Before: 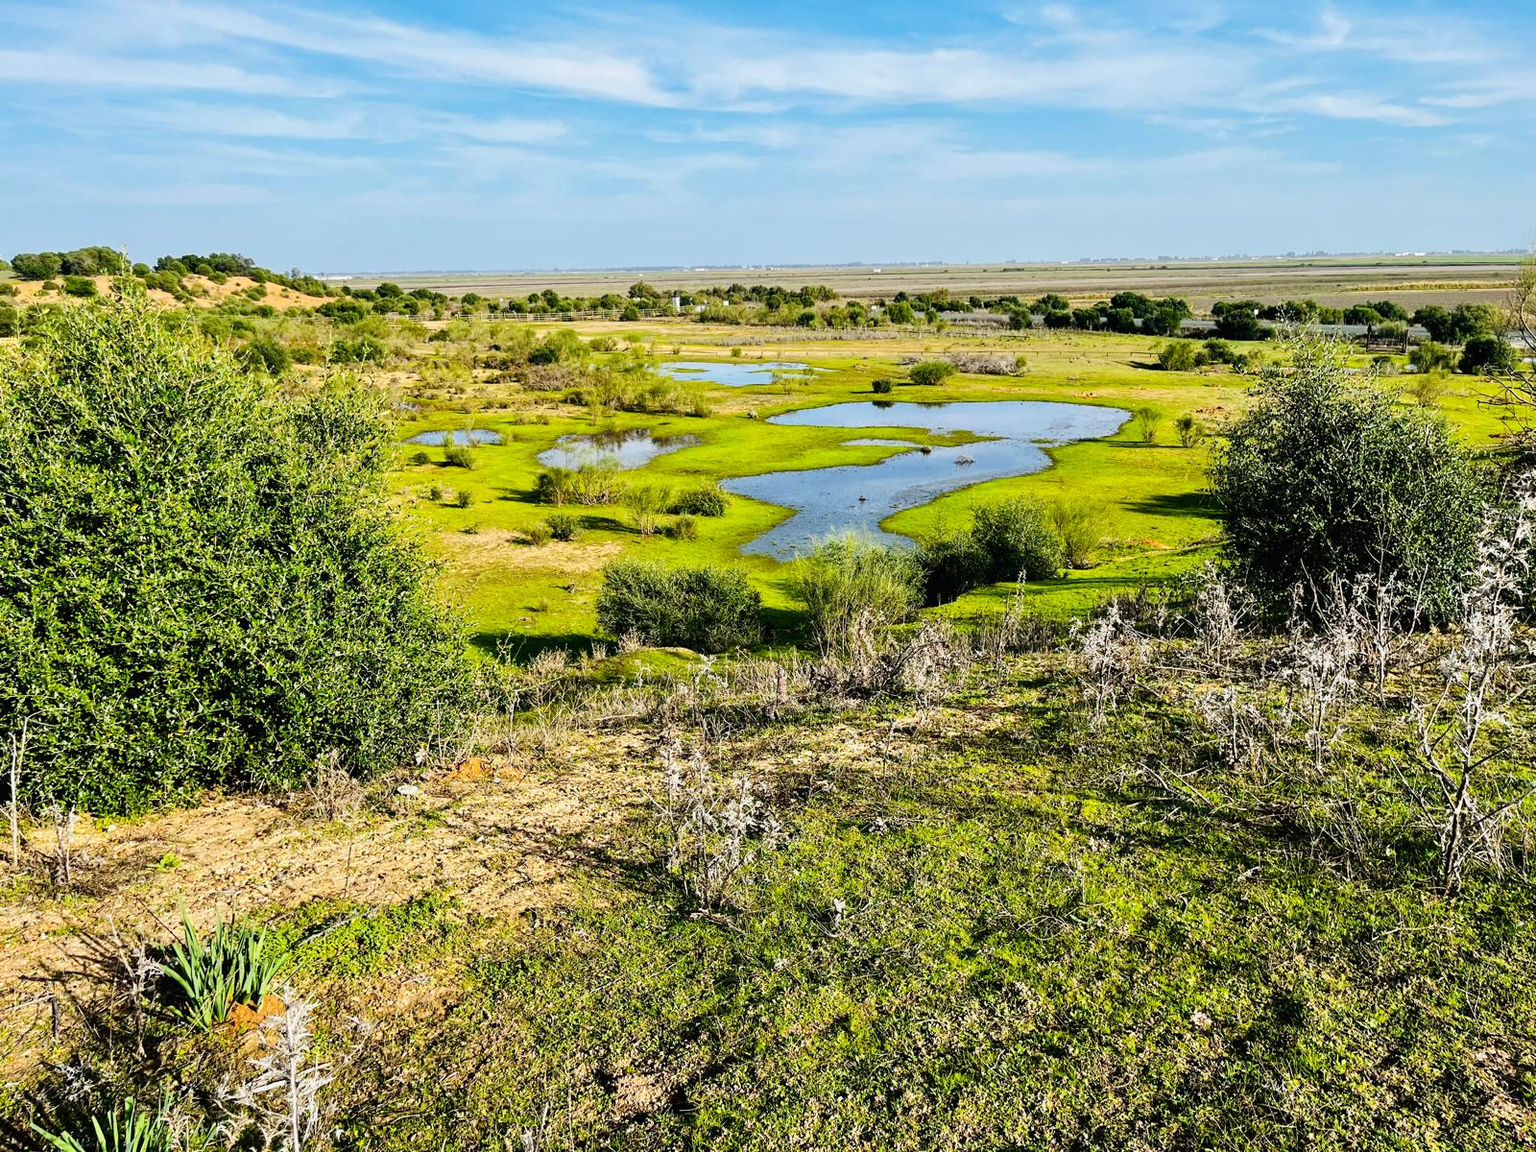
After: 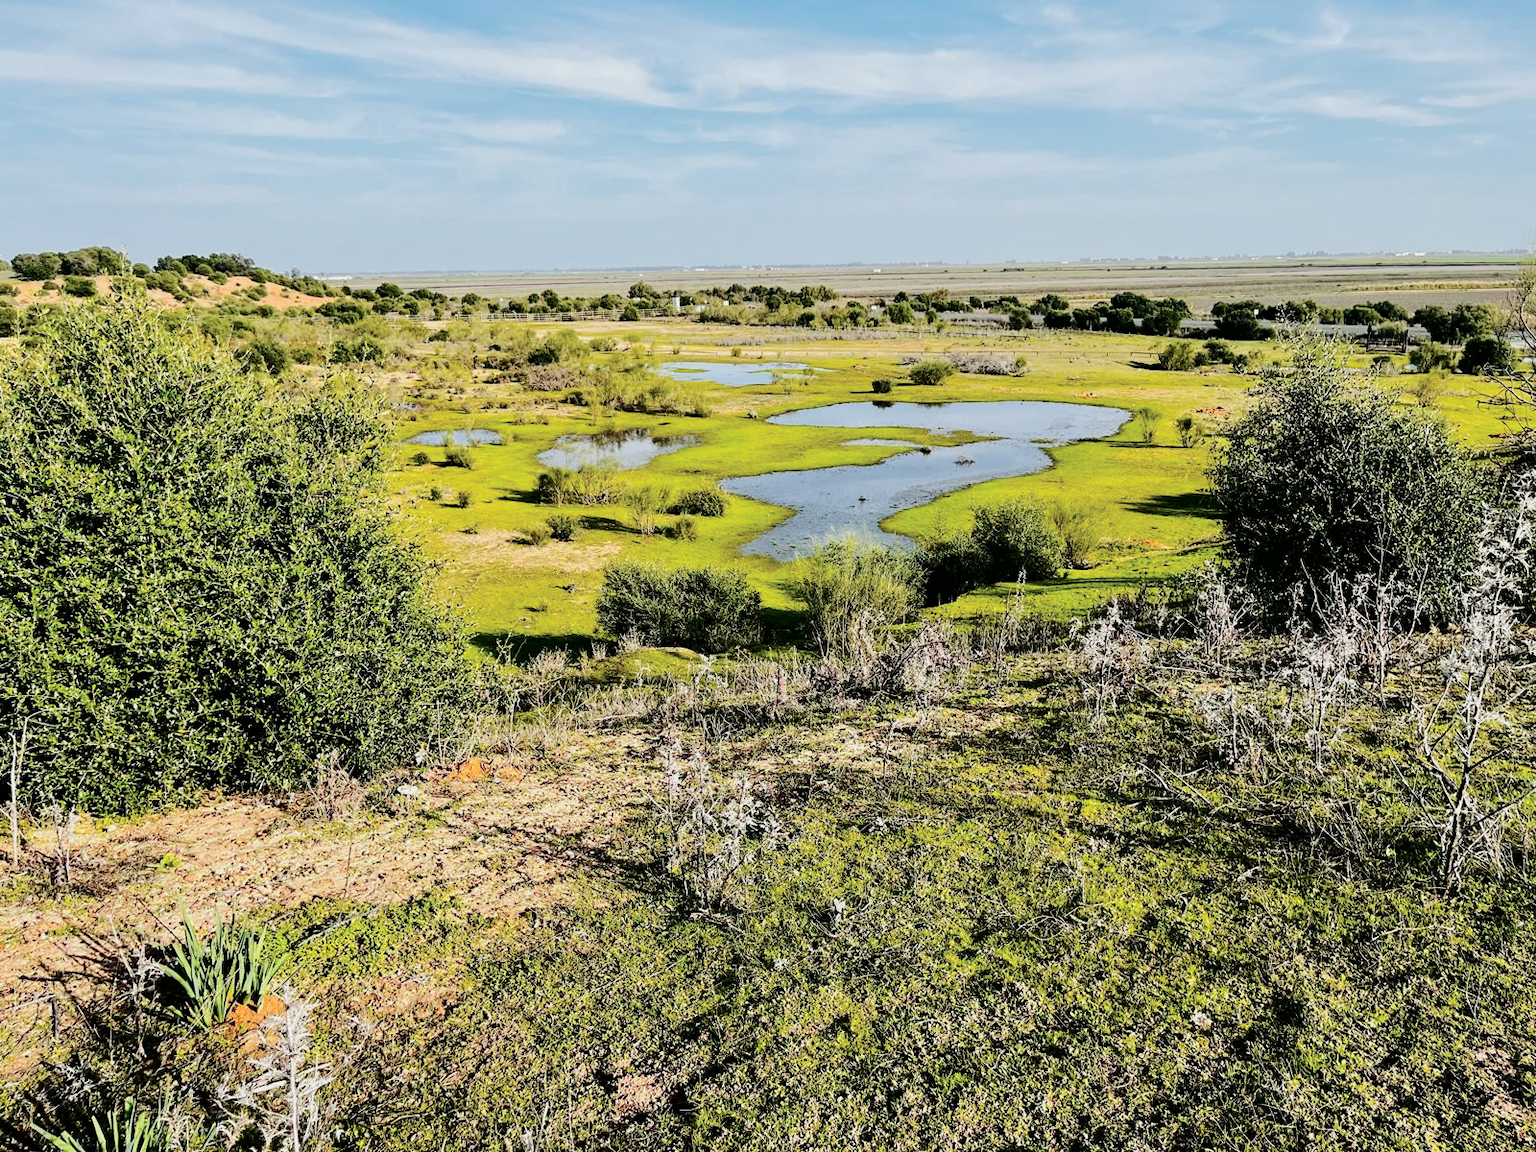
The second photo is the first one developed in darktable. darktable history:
tone curve: curves: ch0 [(0, 0) (0.058, 0.022) (0.265, 0.208) (0.41, 0.417) (0.485, 0.524) (0.638, 0.673) (0.845, 0.828) (0.994, 0.964)]; ch1 [(0, 0) (0.136, 0.146) (0.317, 0.34) (0.382, 0.408) (0.469, 0.482) (0.498, 0.497) (0.557, 0.573) (0.644, 0.643) (0.725, 0.765) (1, 1)]; ch2 [(0, 0) (0.352, 0.403) (0.45, 0.469) (0.502, 0.504) (0.54, 0.524) (0.592, 0.566) (0.638, 0.599) (1, 1)], color space Lab, independent channels, preserve colors none
